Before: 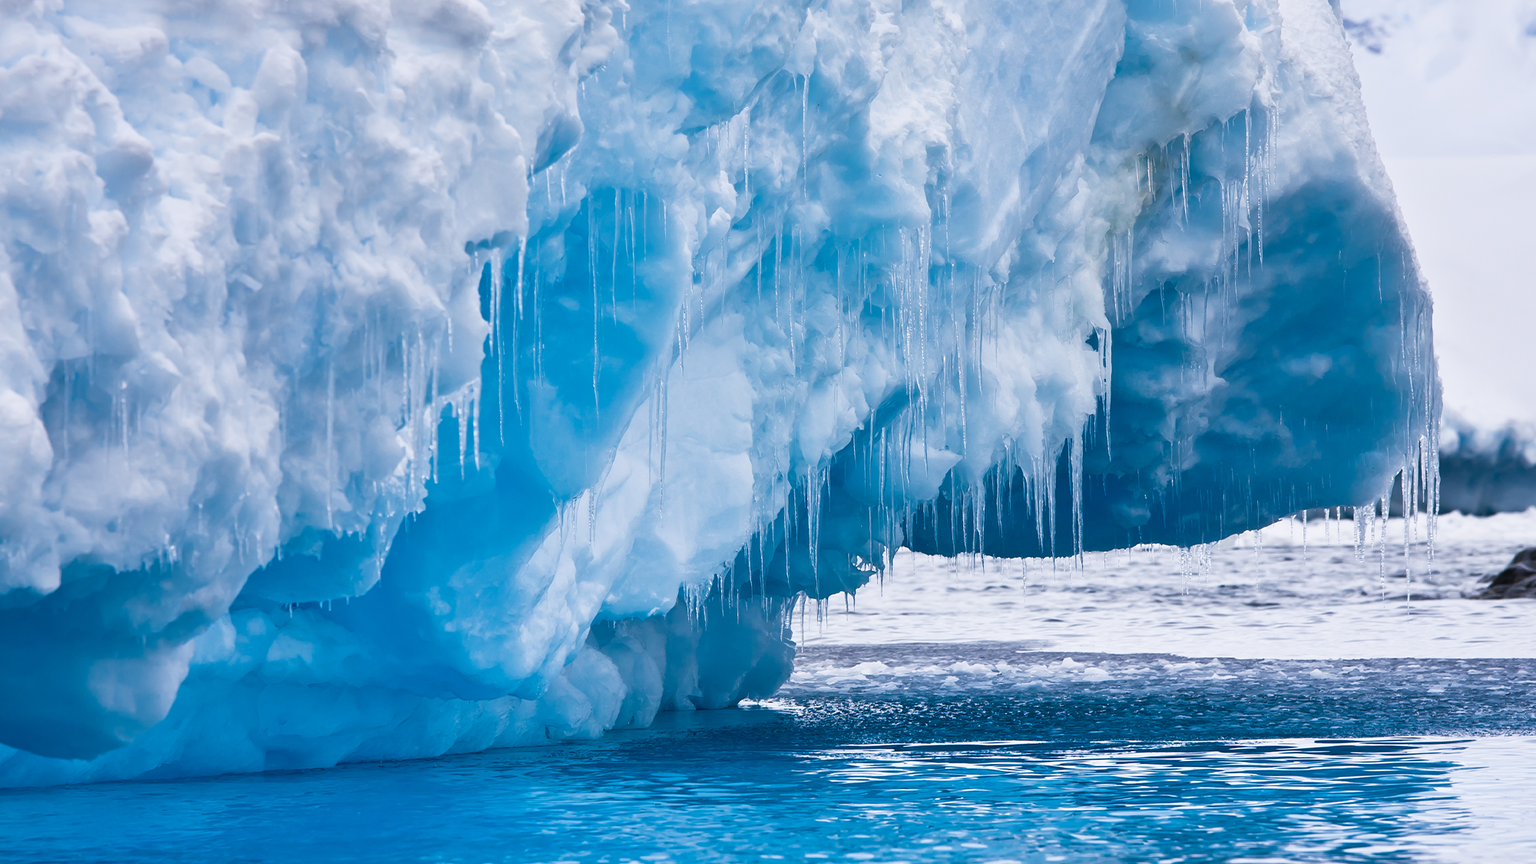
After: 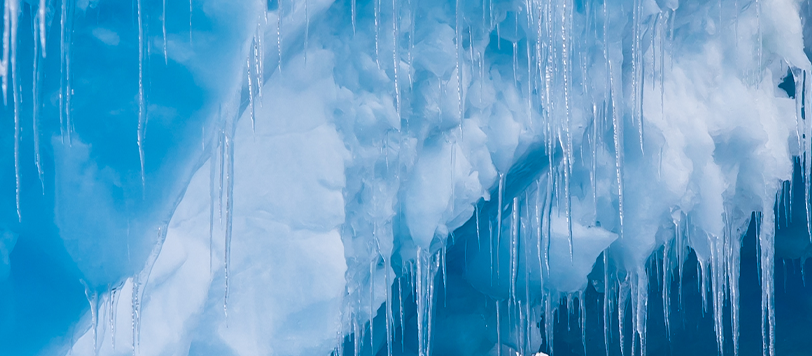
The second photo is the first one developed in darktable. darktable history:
crop: left 31.792%, top 31.987%, right 27.567%, bottom 36.346%
